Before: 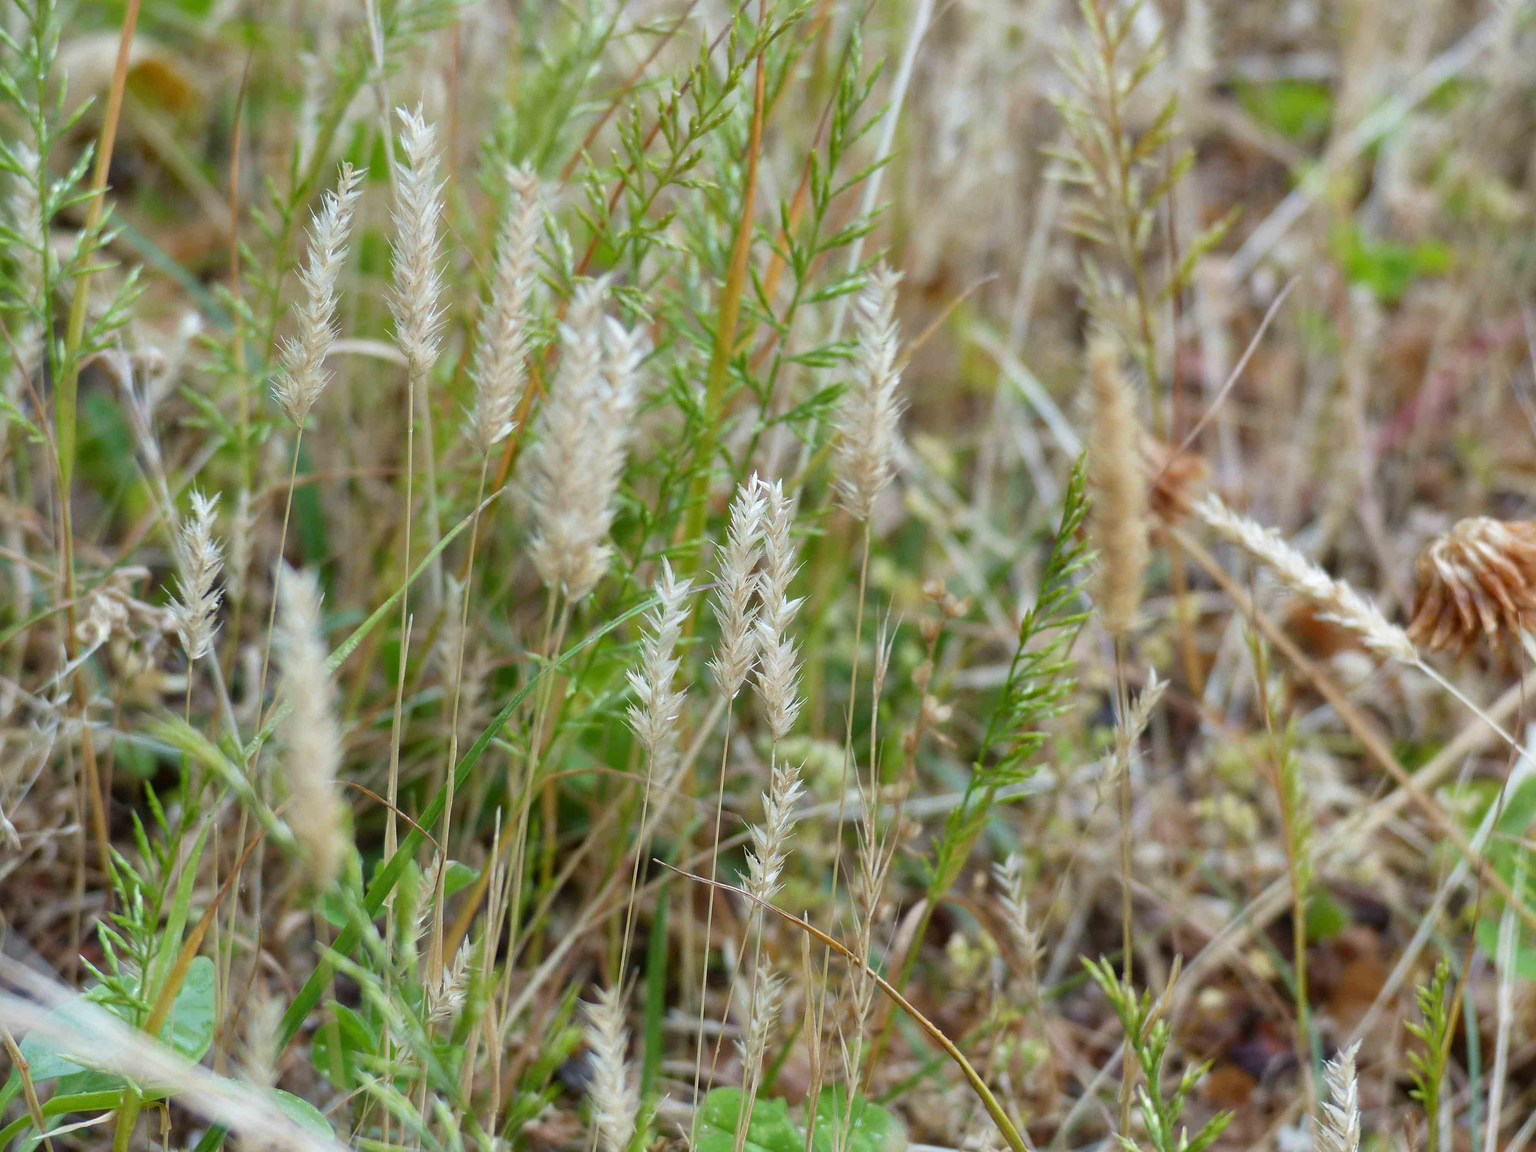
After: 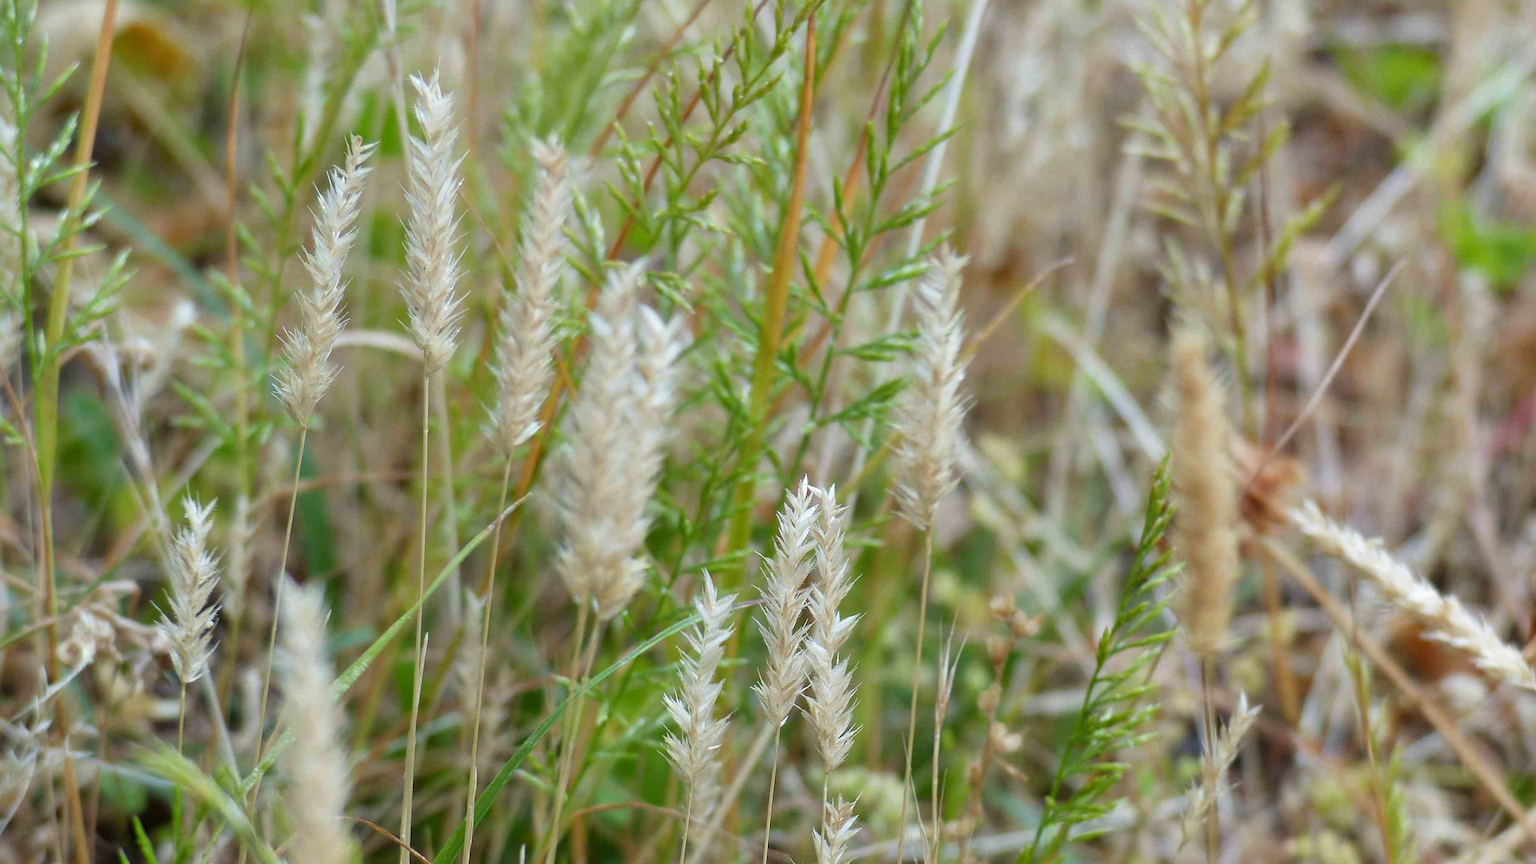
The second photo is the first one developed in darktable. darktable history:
crop: left 1.598%, top 3.453%, right 7.579%, bottom 28.417%
